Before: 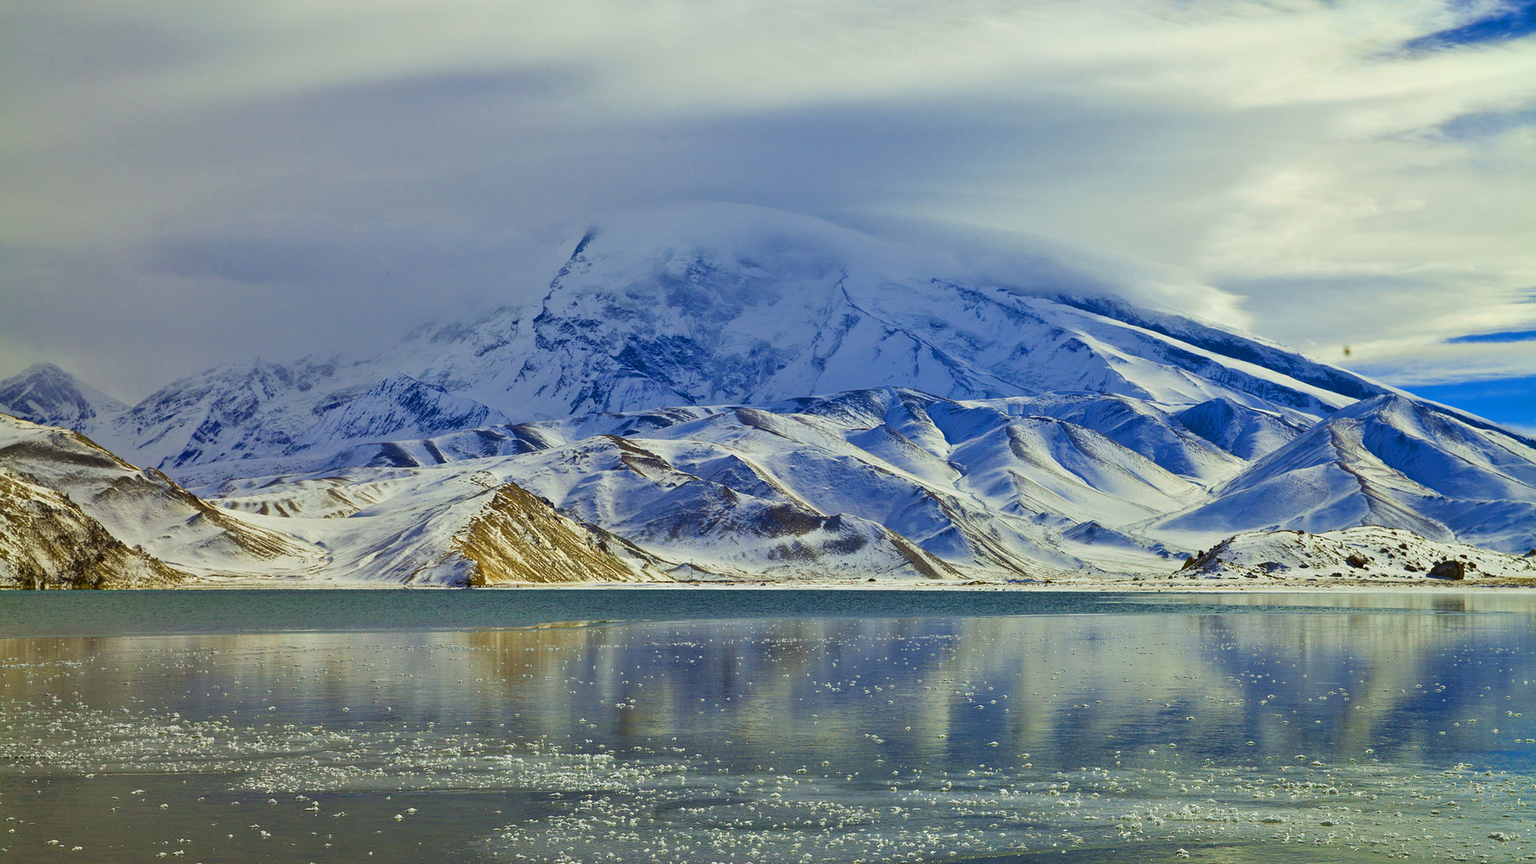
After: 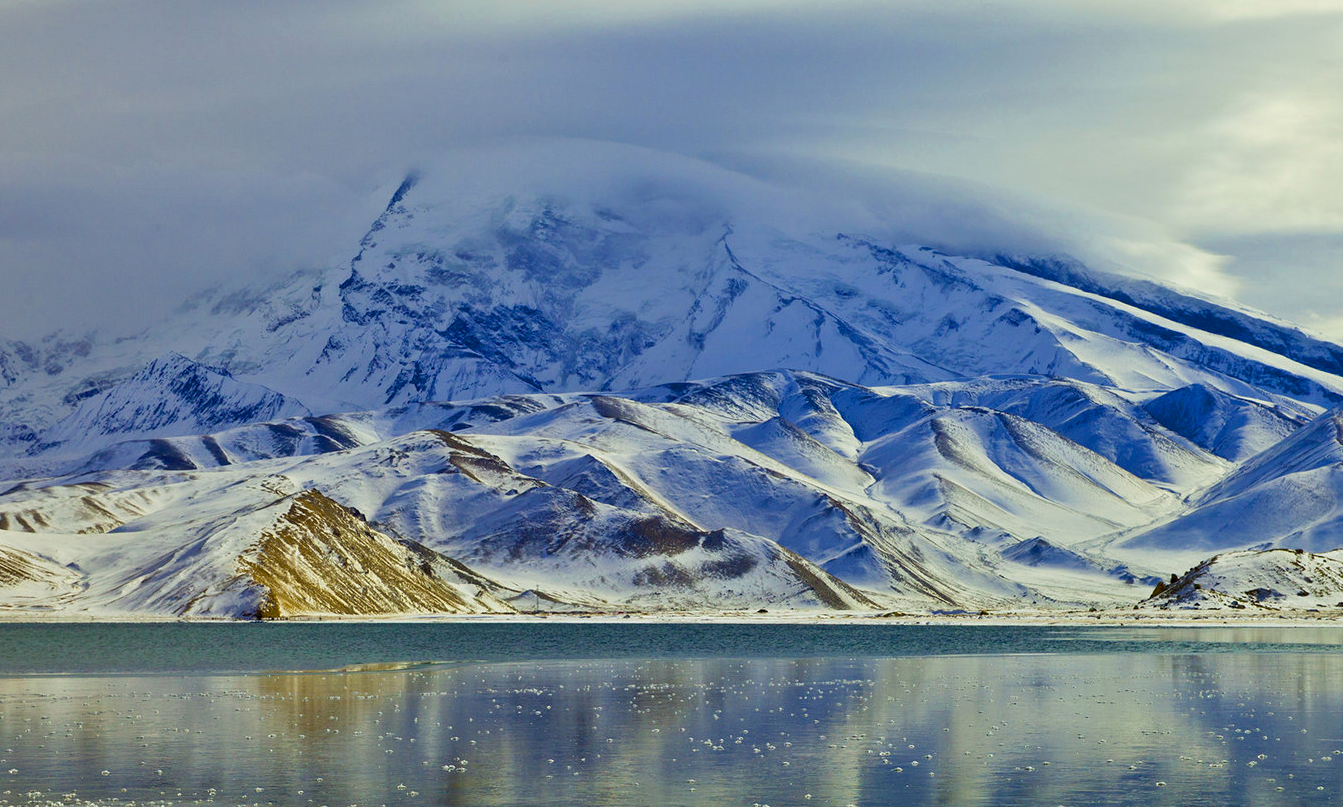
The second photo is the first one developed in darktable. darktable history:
exposure: black level correction 0.005, exposure 0.001 EV, compensate highlight preservation false
crop and rotate: left 17.046%, top 10.659%, right 12.989%, bottom 14.553%
